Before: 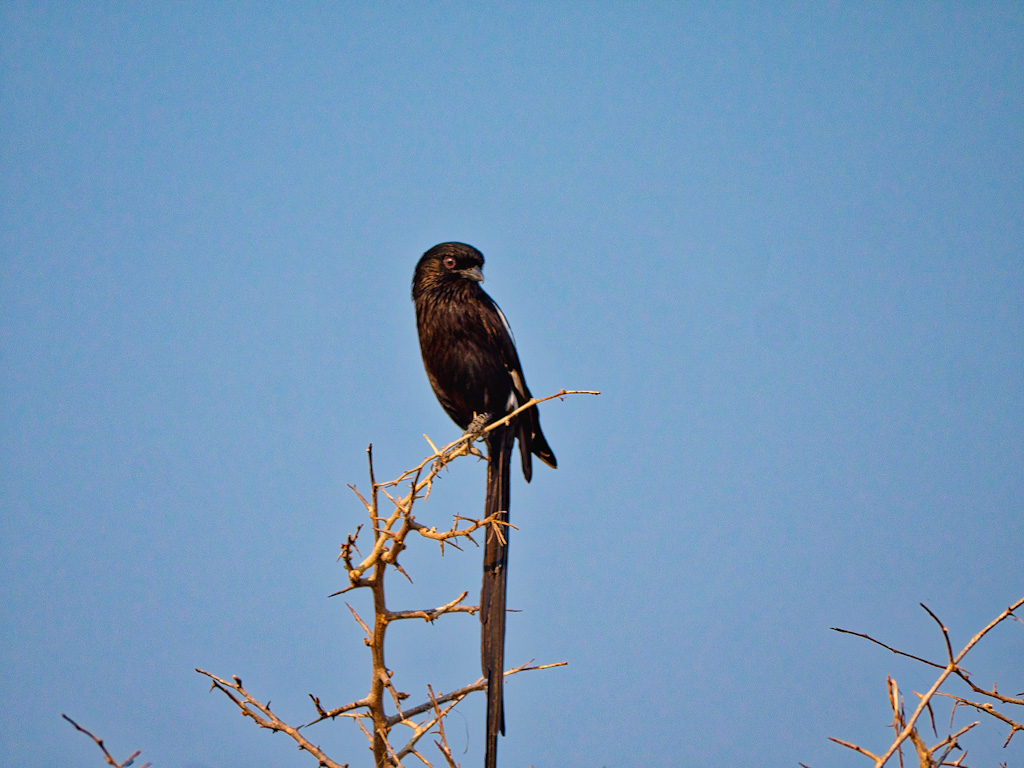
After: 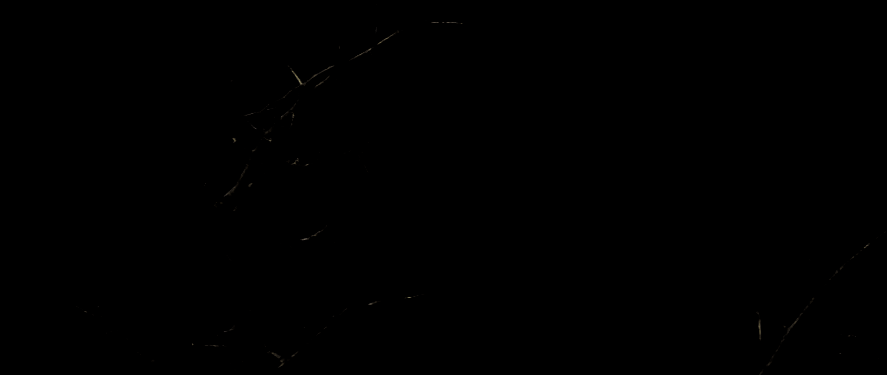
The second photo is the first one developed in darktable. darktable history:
levels: levels [0.721, 0.937, 0.997]
crop and rotate: left 13.306%, top 48.129%, bottom 2.928%
